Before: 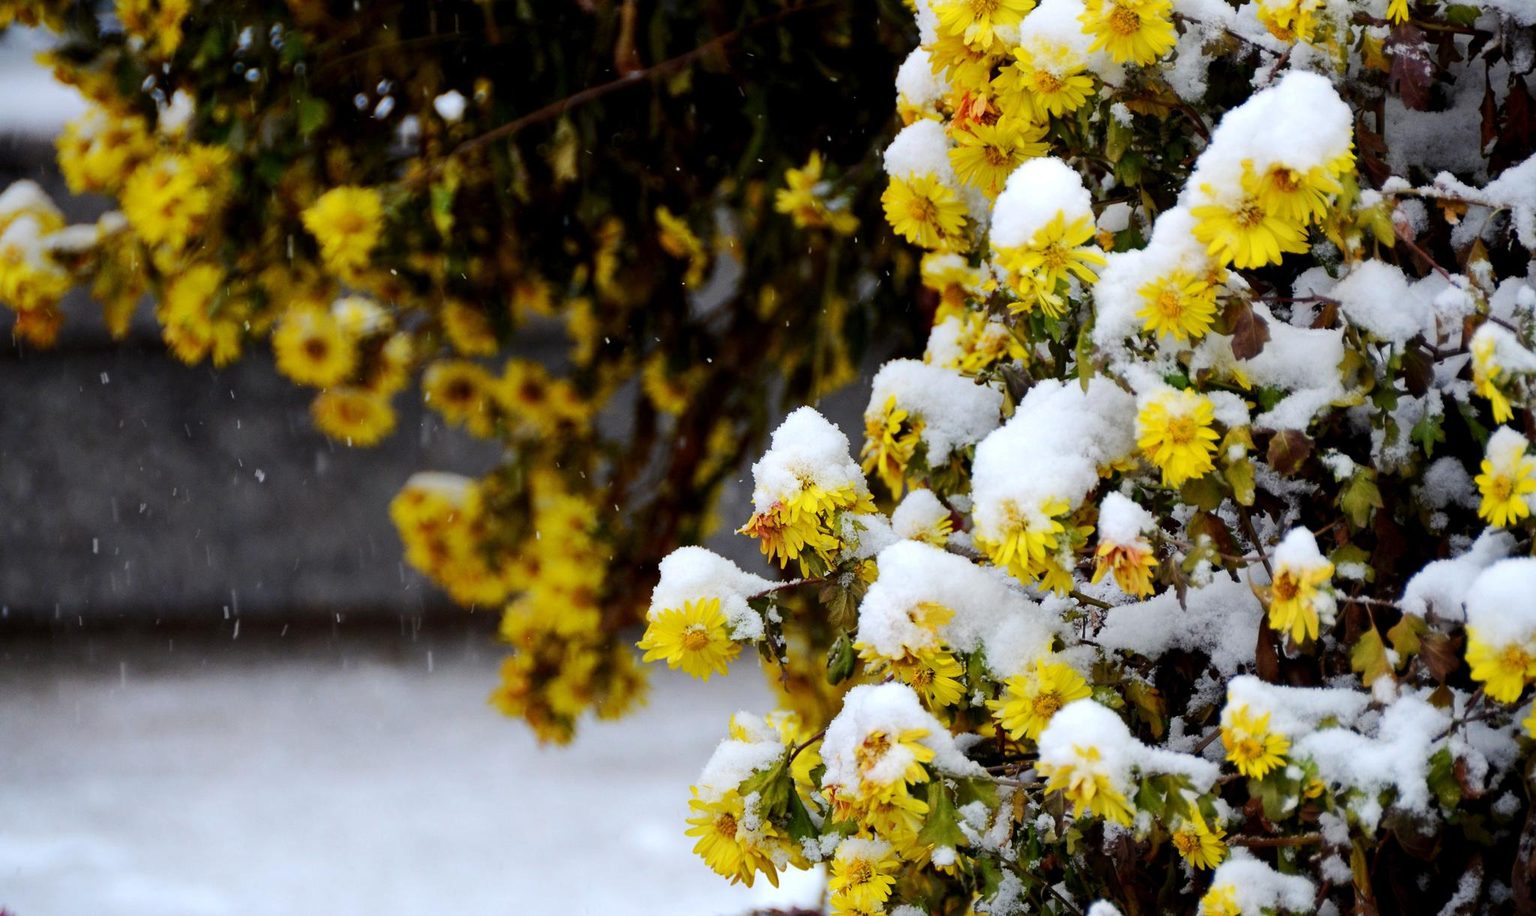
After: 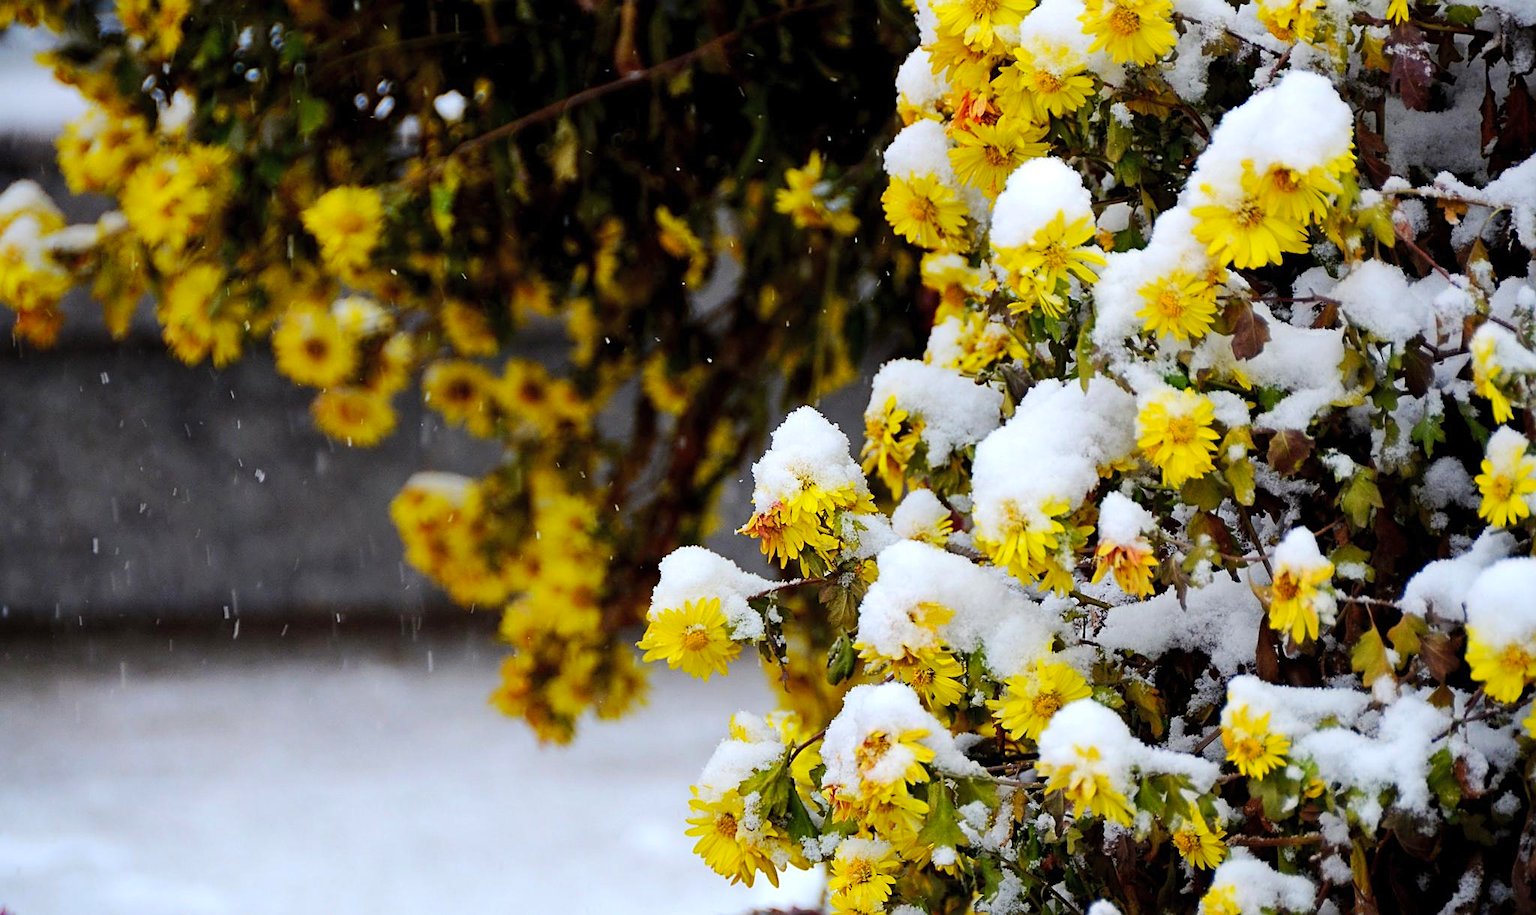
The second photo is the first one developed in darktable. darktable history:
contrast brightness saturation: contrast 0.03, brightness 0.06, saturation 0.13
sharpen: on, module defaults
